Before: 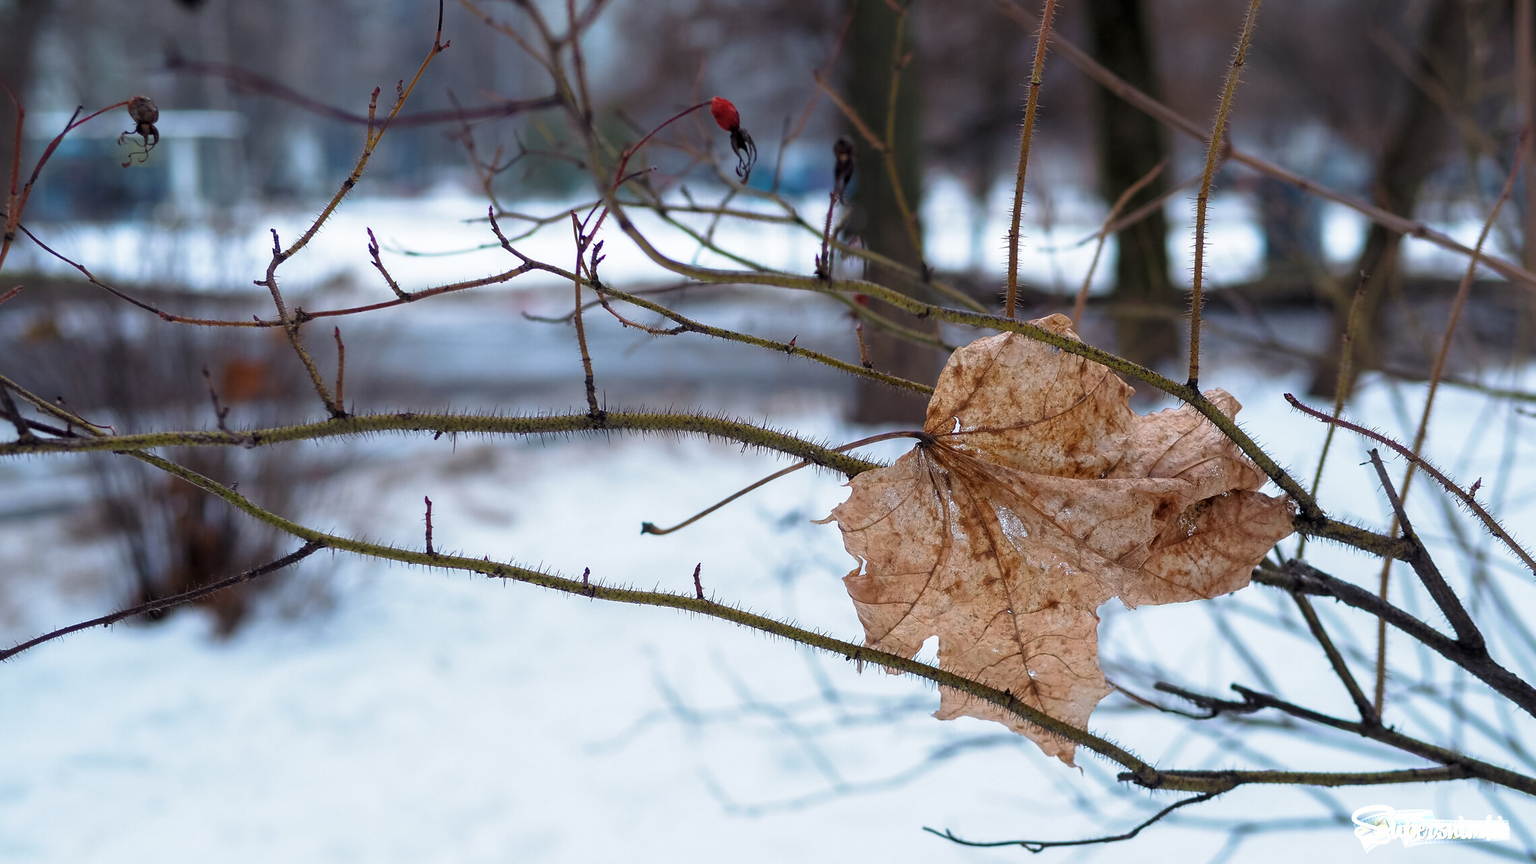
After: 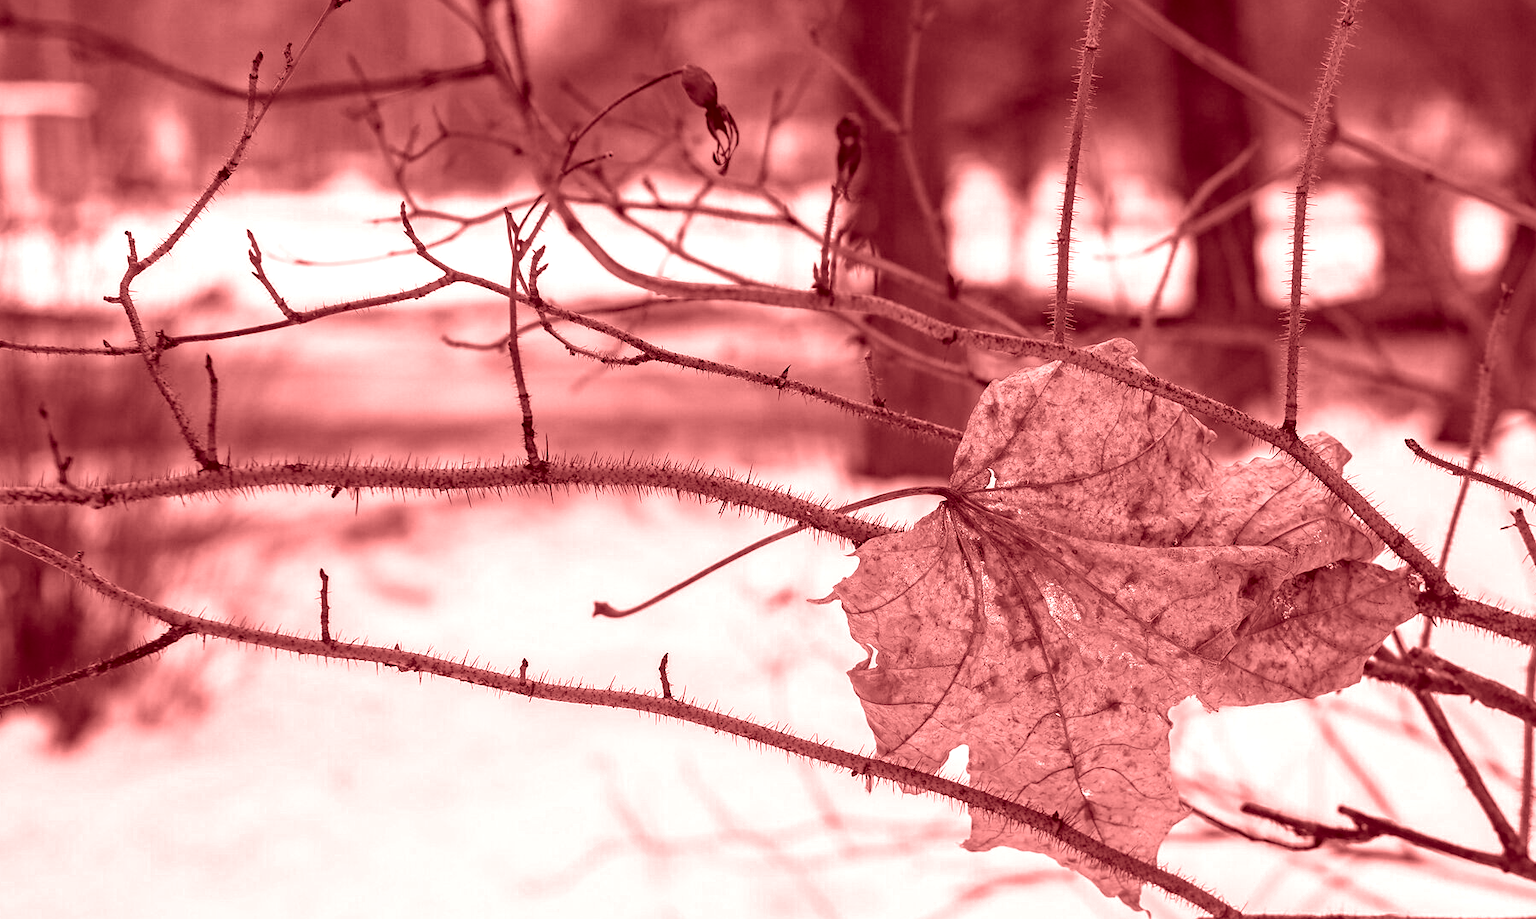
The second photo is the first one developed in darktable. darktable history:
crop: left 11.225%, top 5.381%, right 9.565%, bottom 10.314%
haze removal: strength 0.29, distance 0.25, compatibility mode true, adaptive false
color zones: curves: ch0 [(0, 0.363) (0.128, 0.373) (0.25, 0.5) (0.402, 0.407) (0.521, 0.525) (0.63, 0.559) (0.729, 0.662) (0.867, 0.471)]; ch1 [(0, 0.515) (0.136, 0.618) (0.25, 0.5) (0.378, 0) (0.516, 0) (0.622, 0.593) (0.737, 0.819) (0.87, 0.593)]; ch2 [(0, 0.529) (0.128, 0.471) (0.282, 0.451) (0.386, 0.662) (0.516, 0.525) (0.633, 0.554) (0.75, 0.62) (0.875, 0.441)]
colorize: saturation 60%, source mix 100%
local contrast: on, module defaults
